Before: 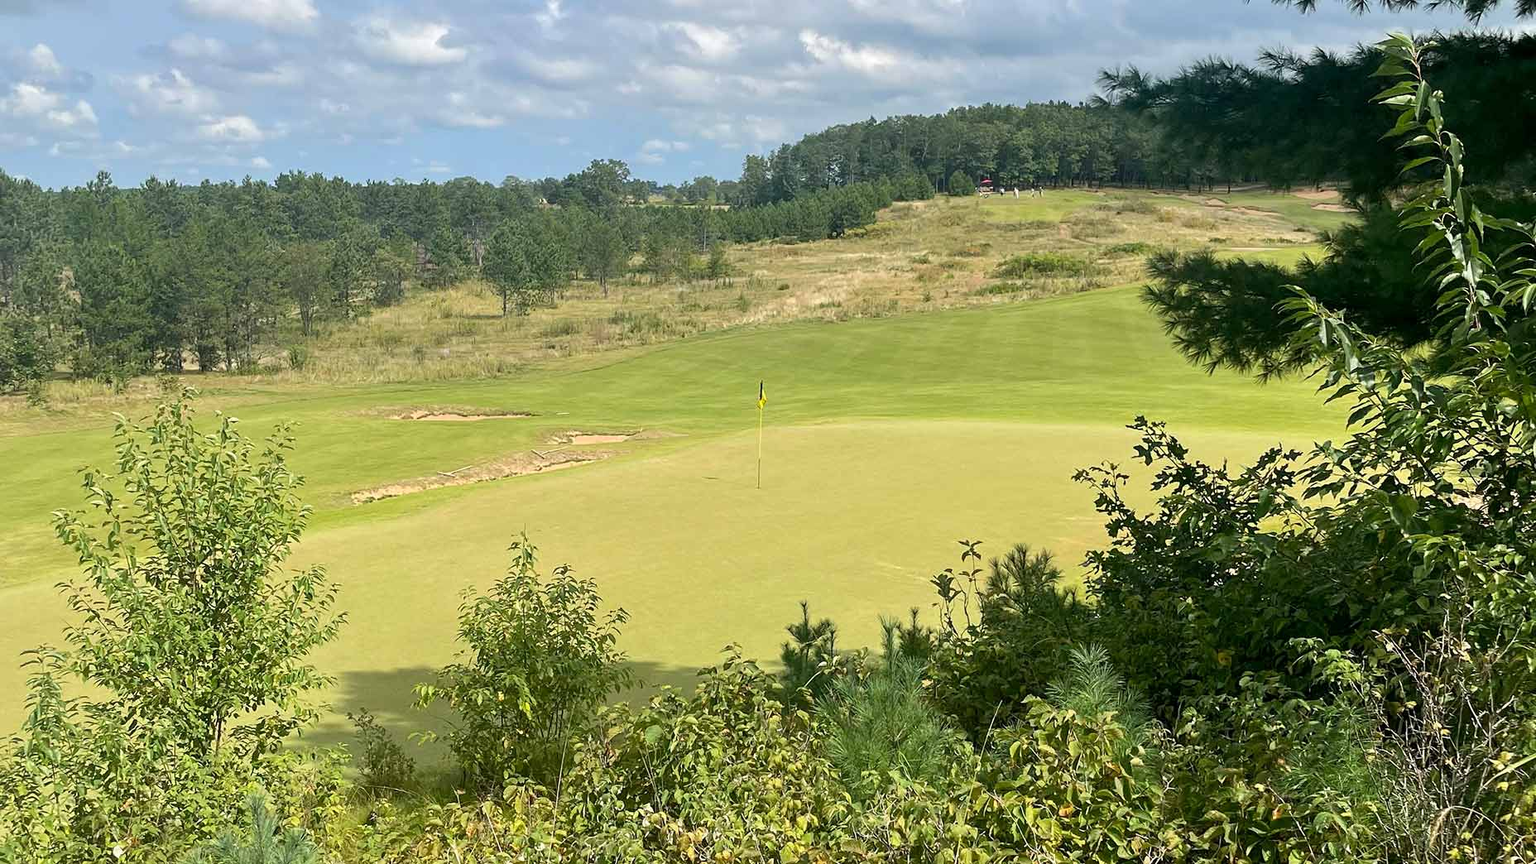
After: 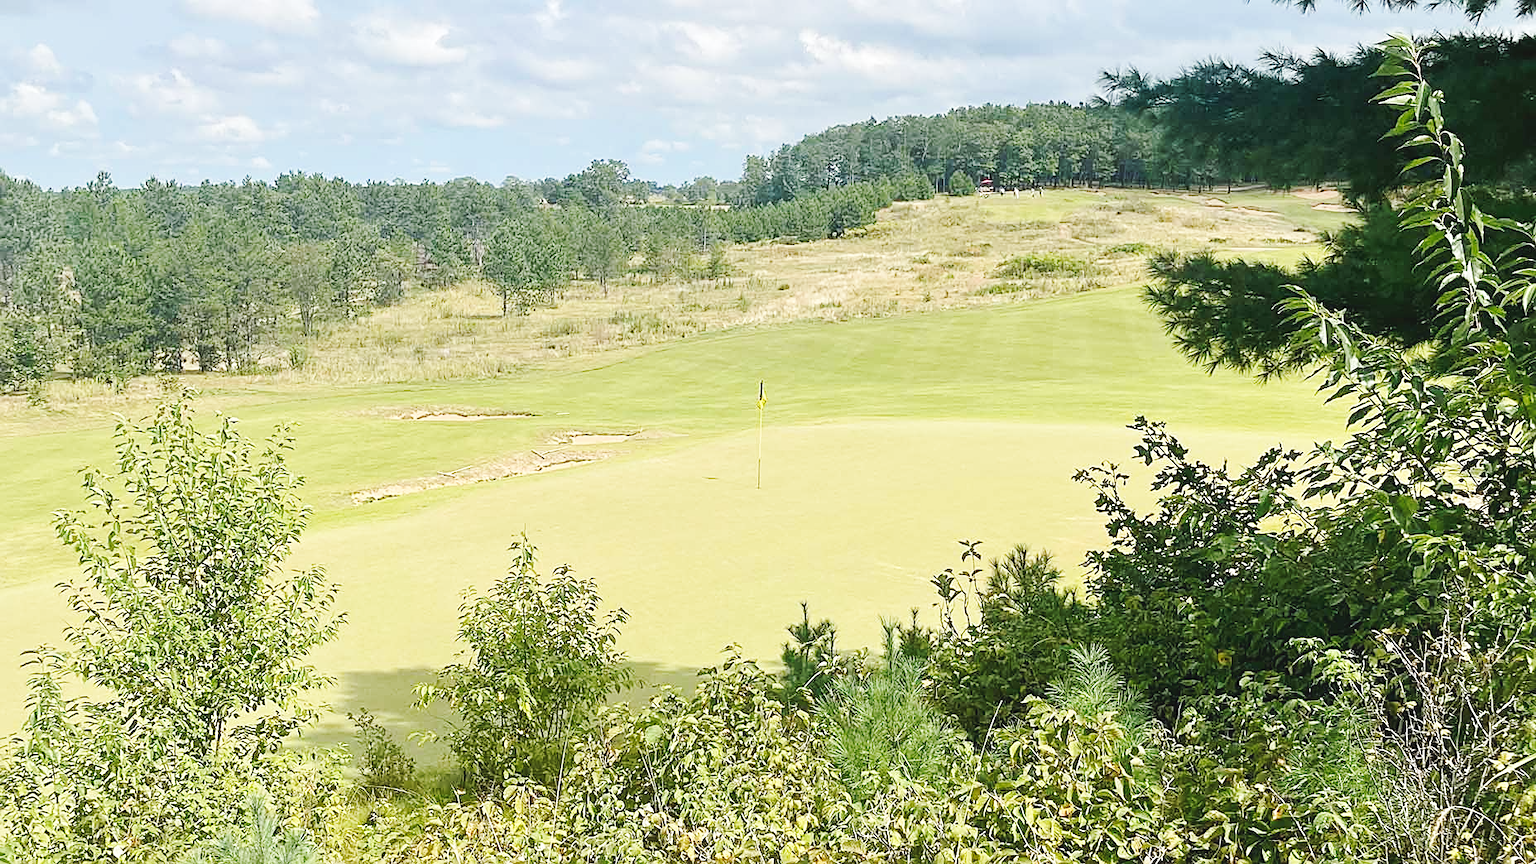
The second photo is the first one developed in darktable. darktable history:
base curve: curves: ch0 [(0, 0.007) (0.028, 0.063) (0.121, 0.311) (0.46, 0.743) (0.859, 0.957) (1, 1)], preserve colors none
sharpen: on, module defaults
